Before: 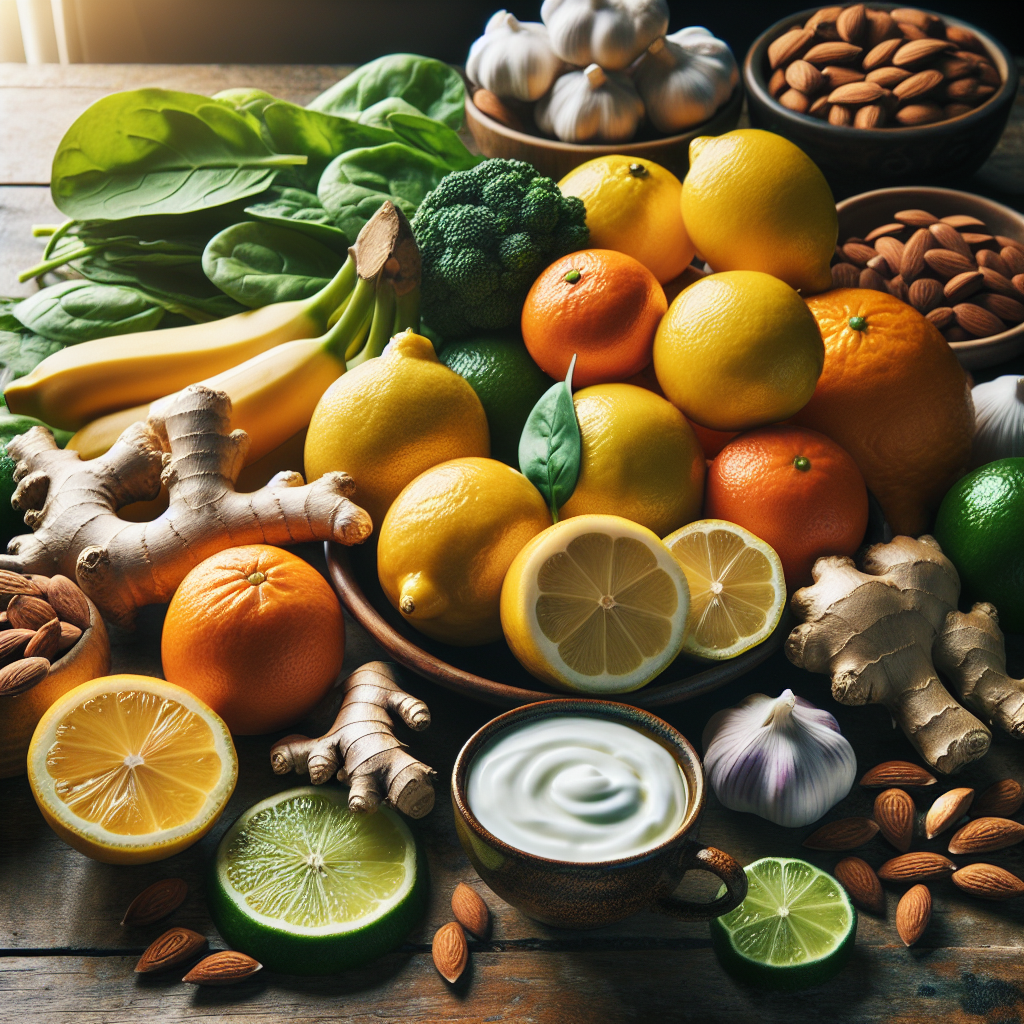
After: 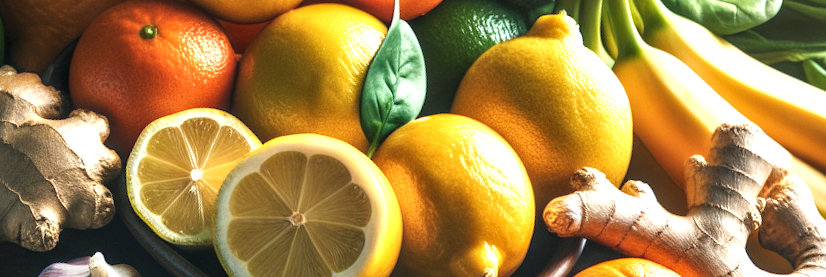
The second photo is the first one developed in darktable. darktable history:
shadows and highlights: radius 331.84, shadows 53.55, highlights -100, compress 94.63%, highlights color adjustment 73.23%, soften with gaussian
crop and rotate: angle 16.12°, top 30.835%, bottom 35.653%
local contrast: on, module defaults
exposure: black level correction 0, exposure 0.7 EV, compensate exposure bias true, compensate highlight preservation false
